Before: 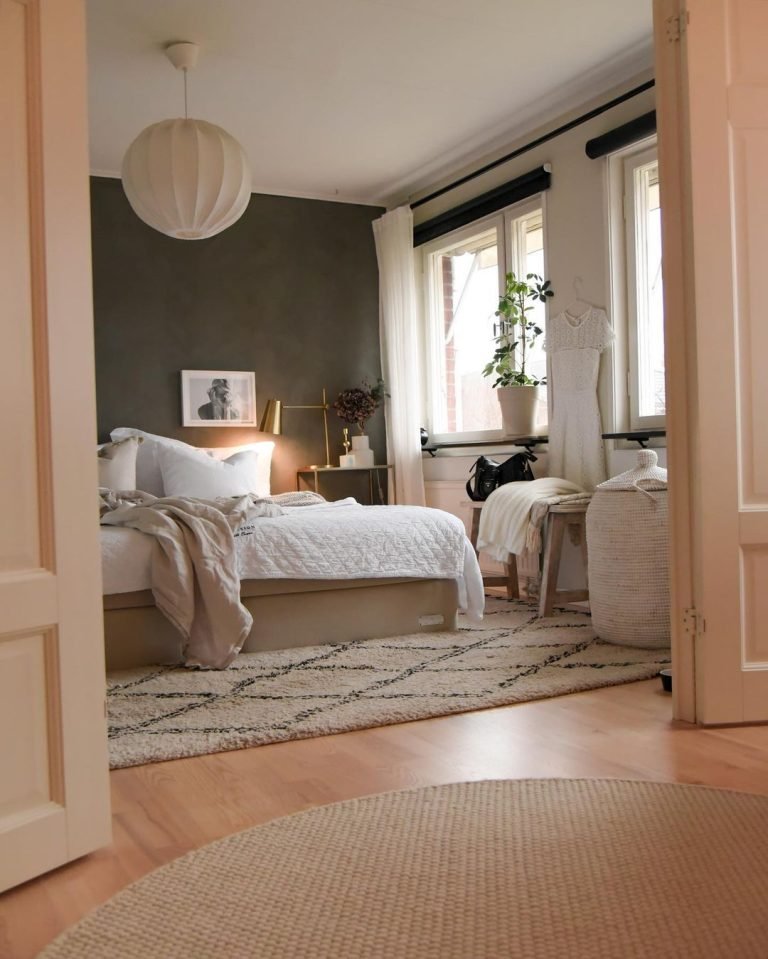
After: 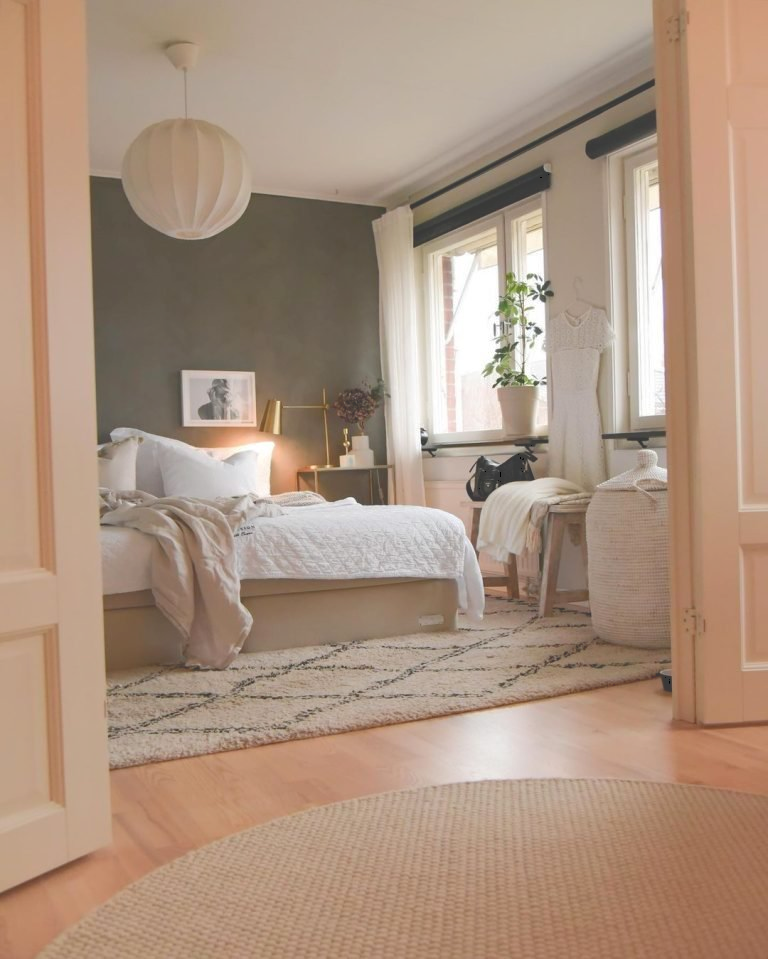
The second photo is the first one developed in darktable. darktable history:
tone curve: curves: ch0 [(0, 0) (0.003, 0.238) (0.011, 0.238) (0.025, 0.242) (0.044, 0.256) (0.069, 0.277) (0.1, 0.294) (0.136, 0.315) (0.177, 0.345) (0.224, 0.379) (0.277, 0.419) (0.335, 0.463) (0.399, 0.511) (0.468, 0.566) (0.543, 0.627) (0.623, 0.687) (0.709, 0.75) (0.801, 0.824) (0.898, 0.89) (1, 1)], color space Lab, independent channels, preserve colors none
